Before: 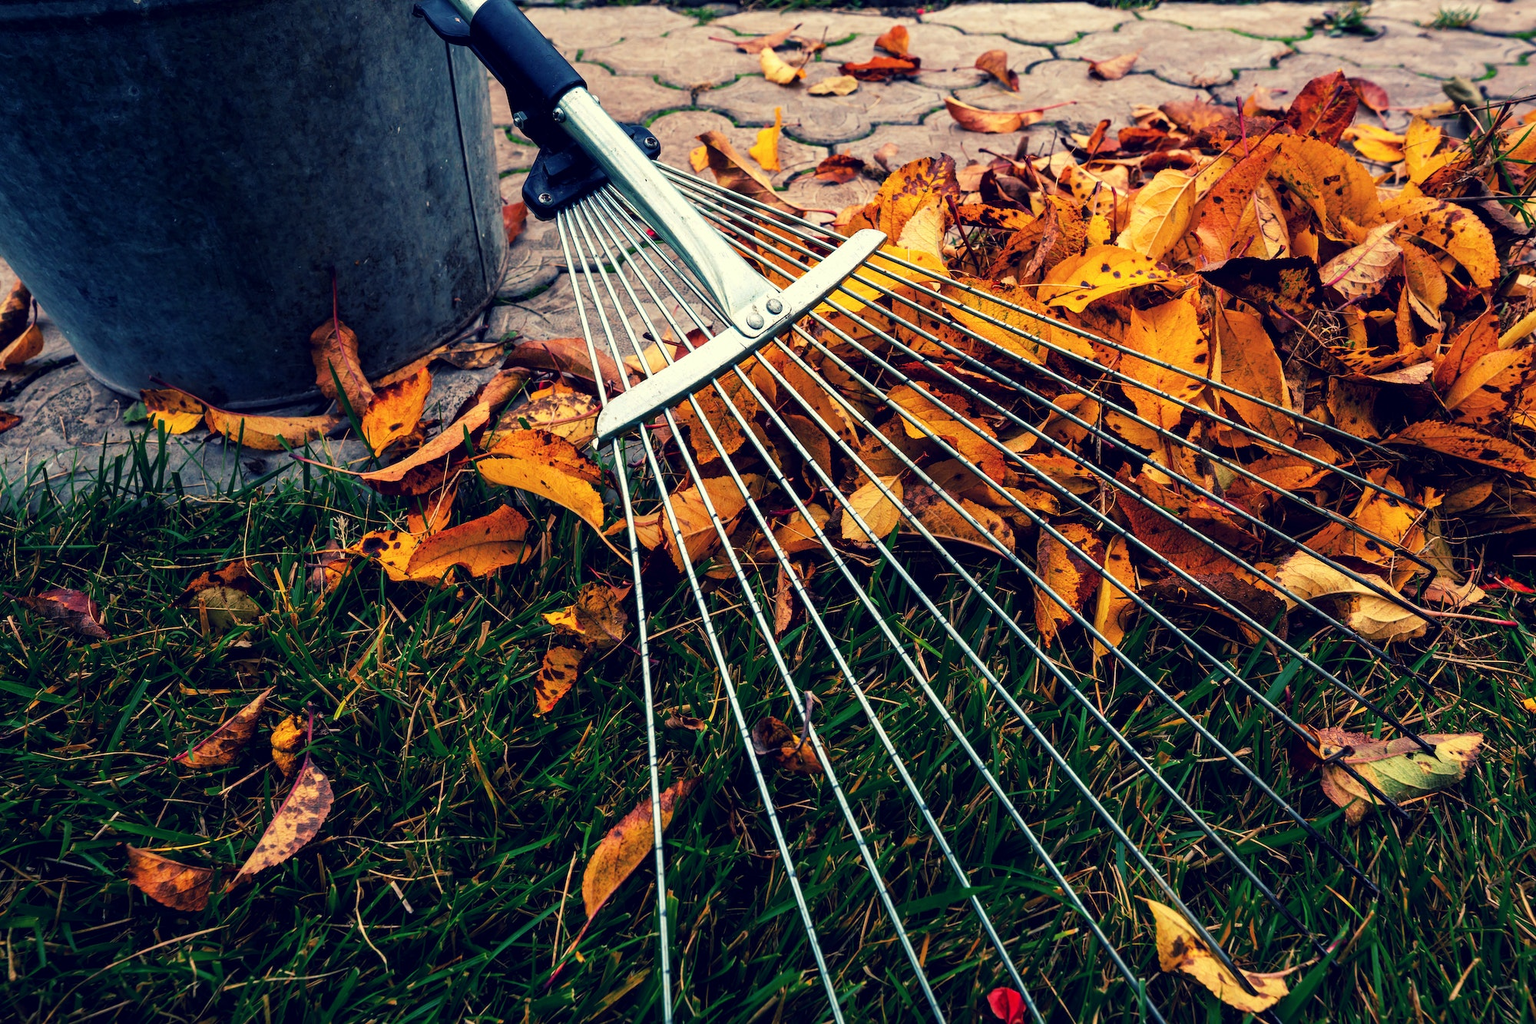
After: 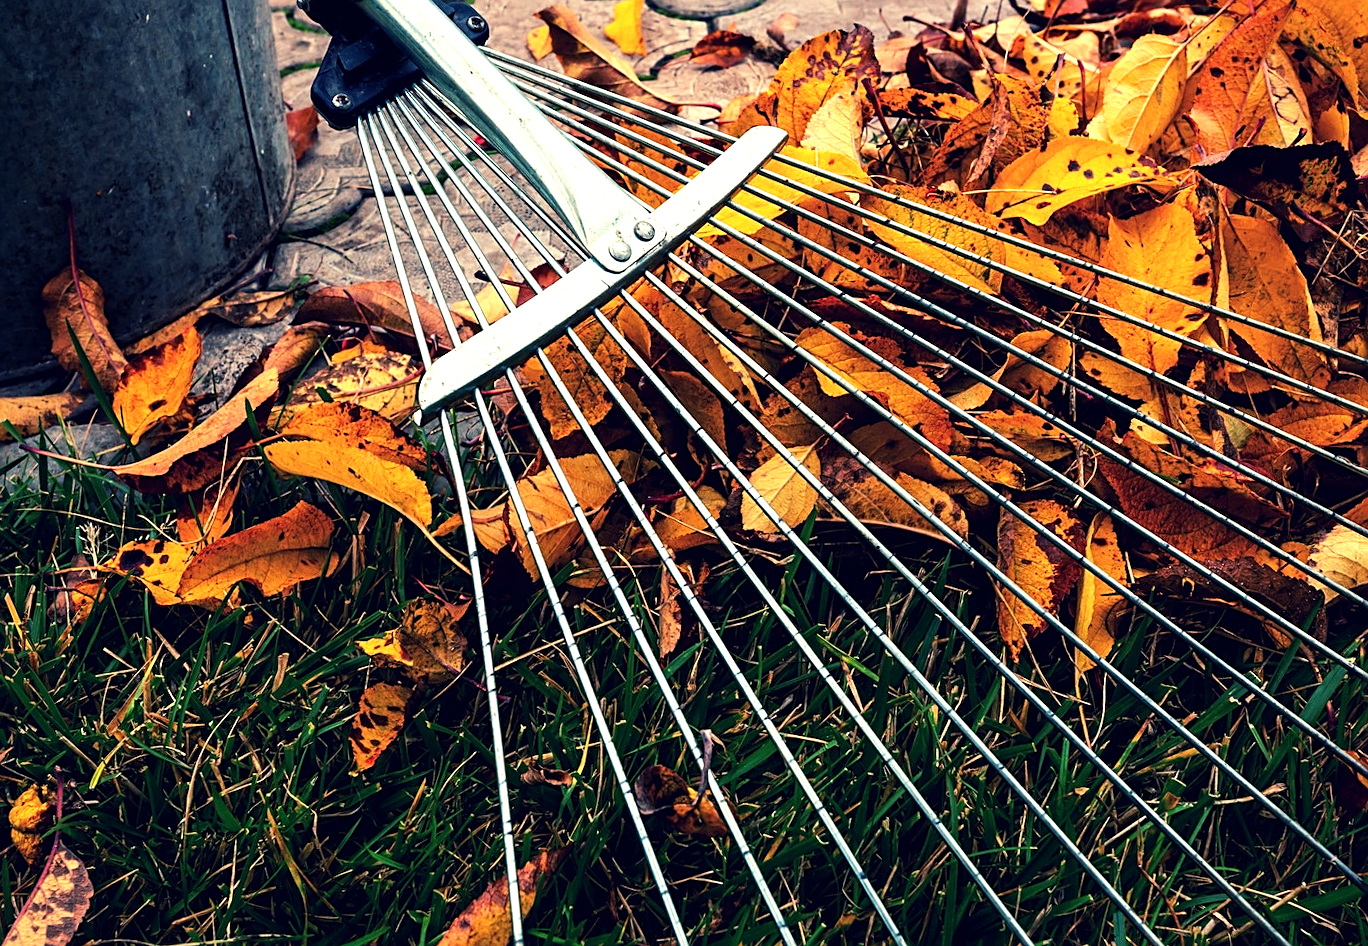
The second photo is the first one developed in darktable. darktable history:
rotate and perspective: rotation -2°, crop left 0.022, crop right 0.978, crop top 0.049, crop bottom 0.951
tone equalizer: -8 EV -0.417 EV, -7 EV -0.389 EV, -6 EV -0.333 EV, -5 EV -0.222 EV, -3 EV 0.222 EV, -2 EV 0.333 EV, -1 EV 0.389 EV, +0 EV 0.417 EV, edges refinement/feathering 500, mask exposure compensation -1.57 EV, preserve details no
crop and rotate: left 17.046%, top 10.659%, right 12.989%, bottom 14.553%
sharpen: on, module defaults
